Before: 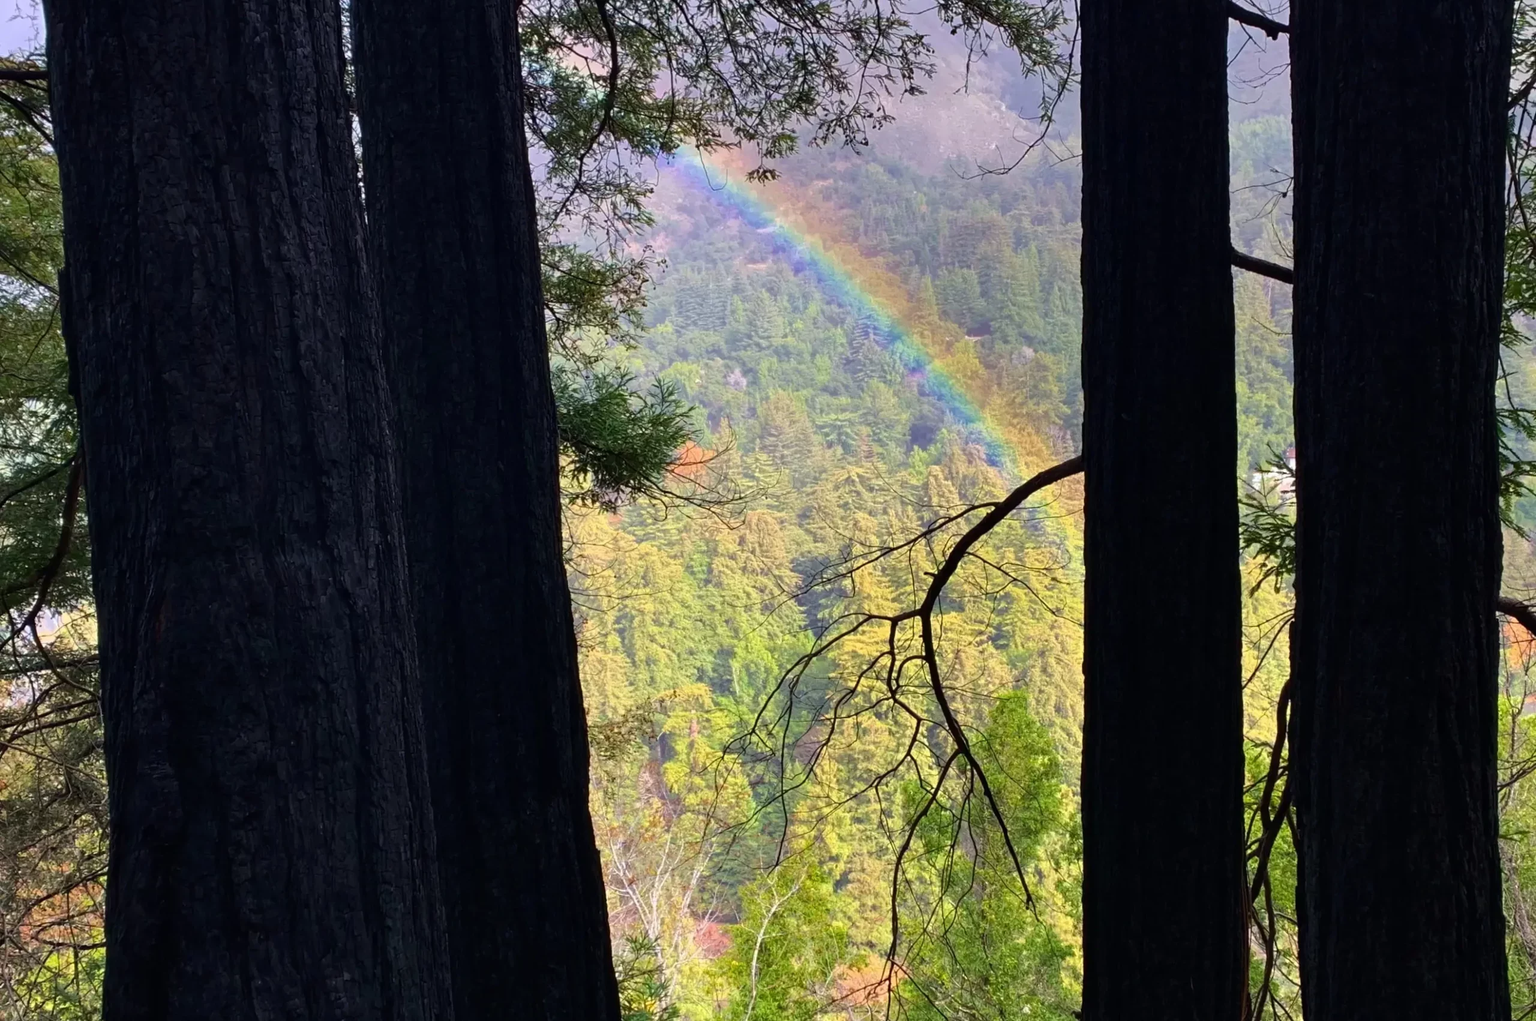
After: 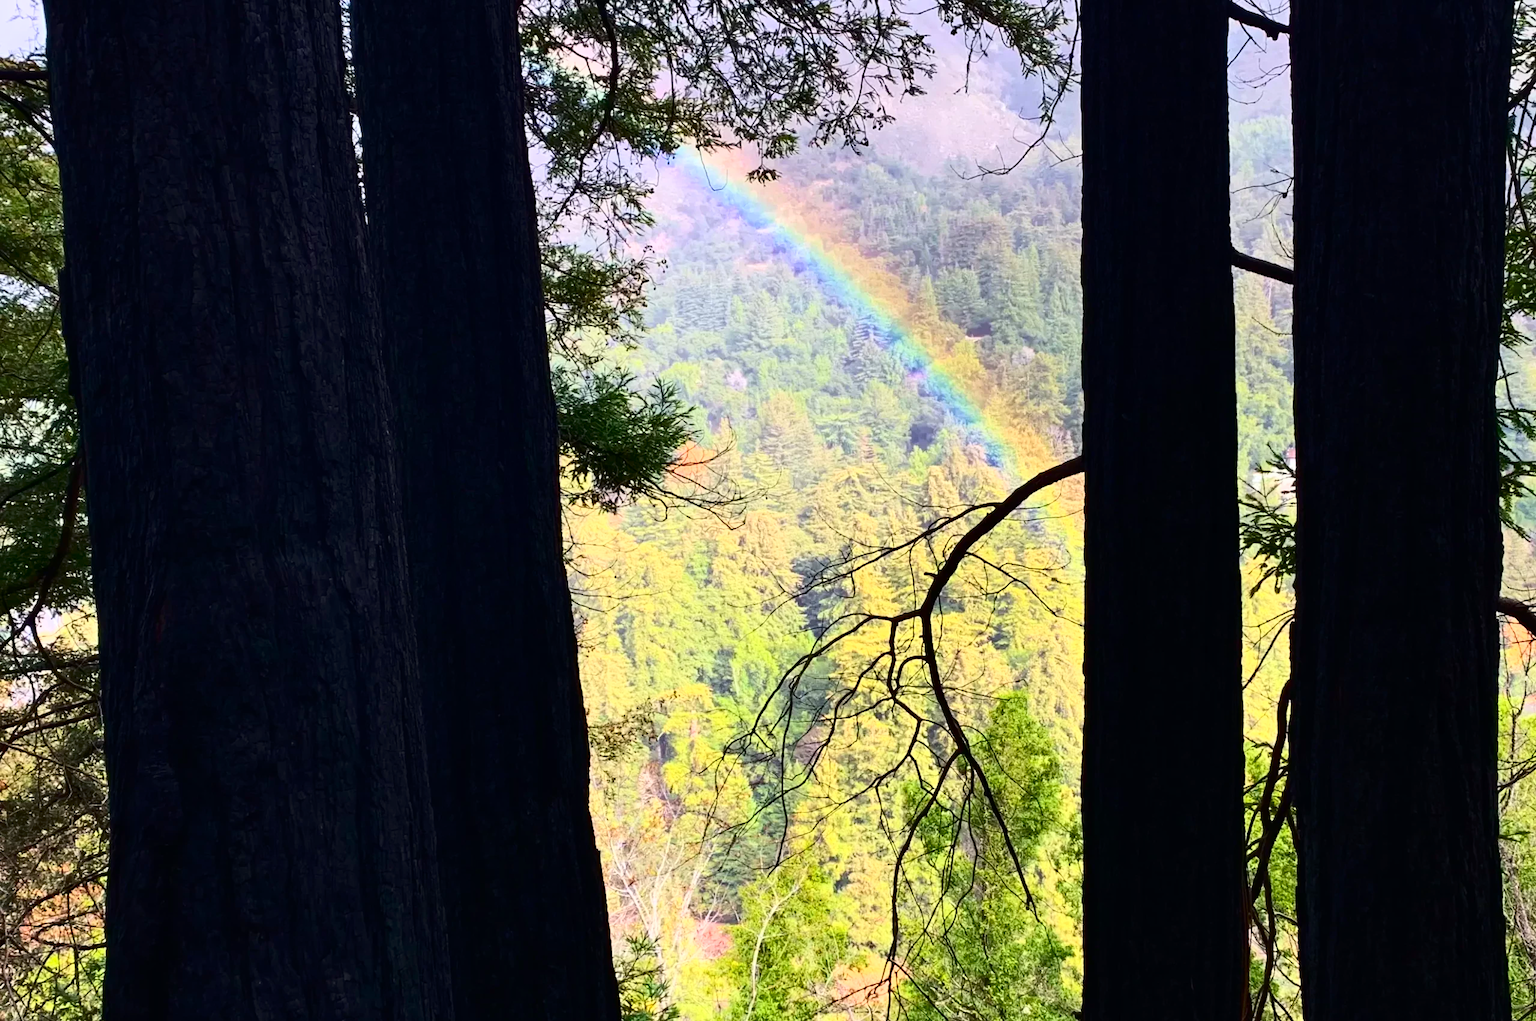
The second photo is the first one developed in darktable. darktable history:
contrast brightness saturation: contrast 0.404, brightness 0.102, saturation 0.207
